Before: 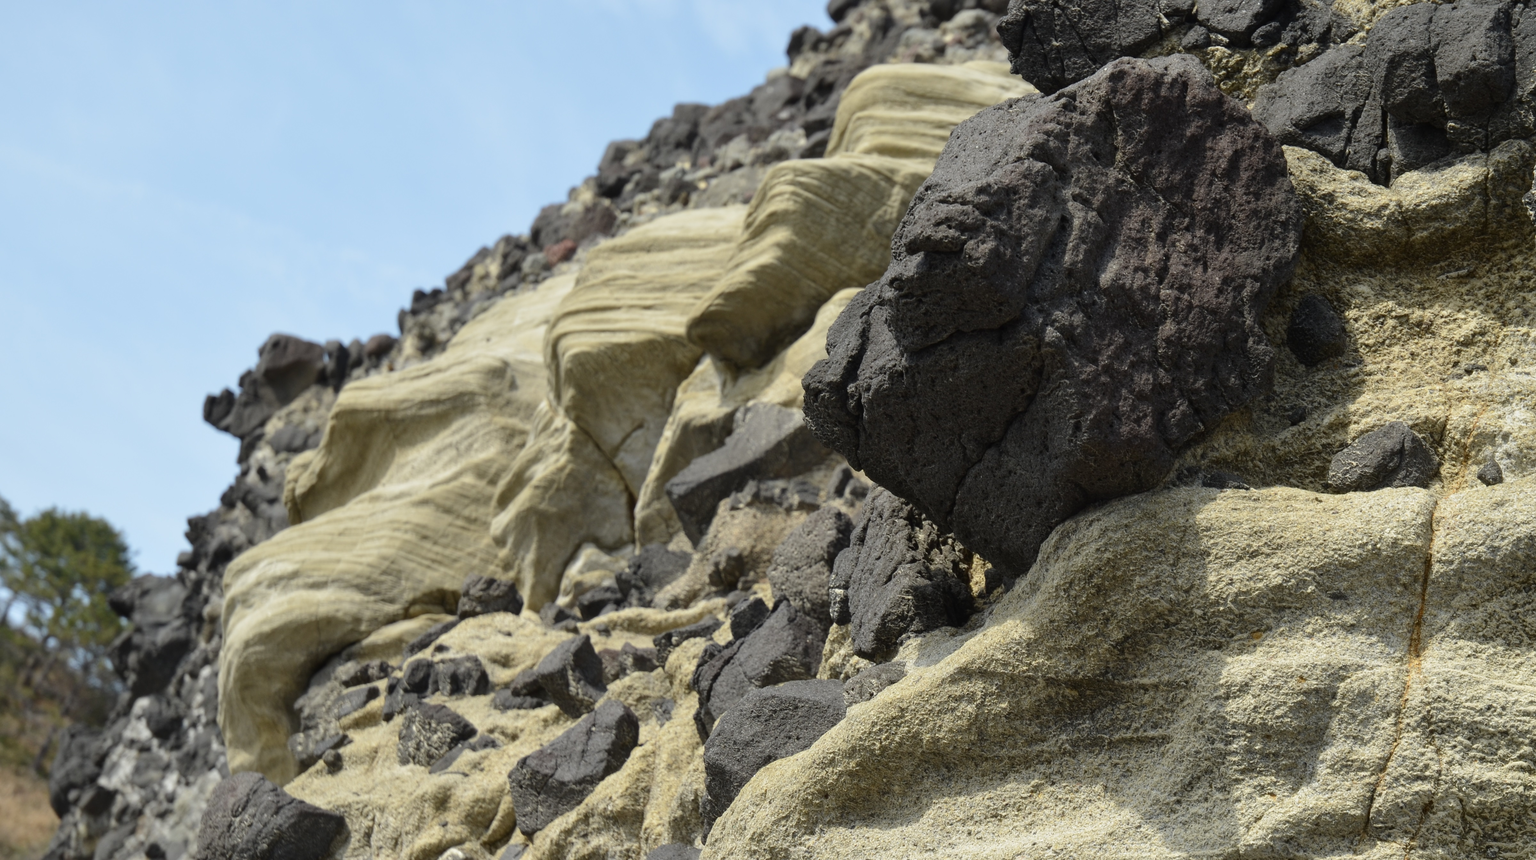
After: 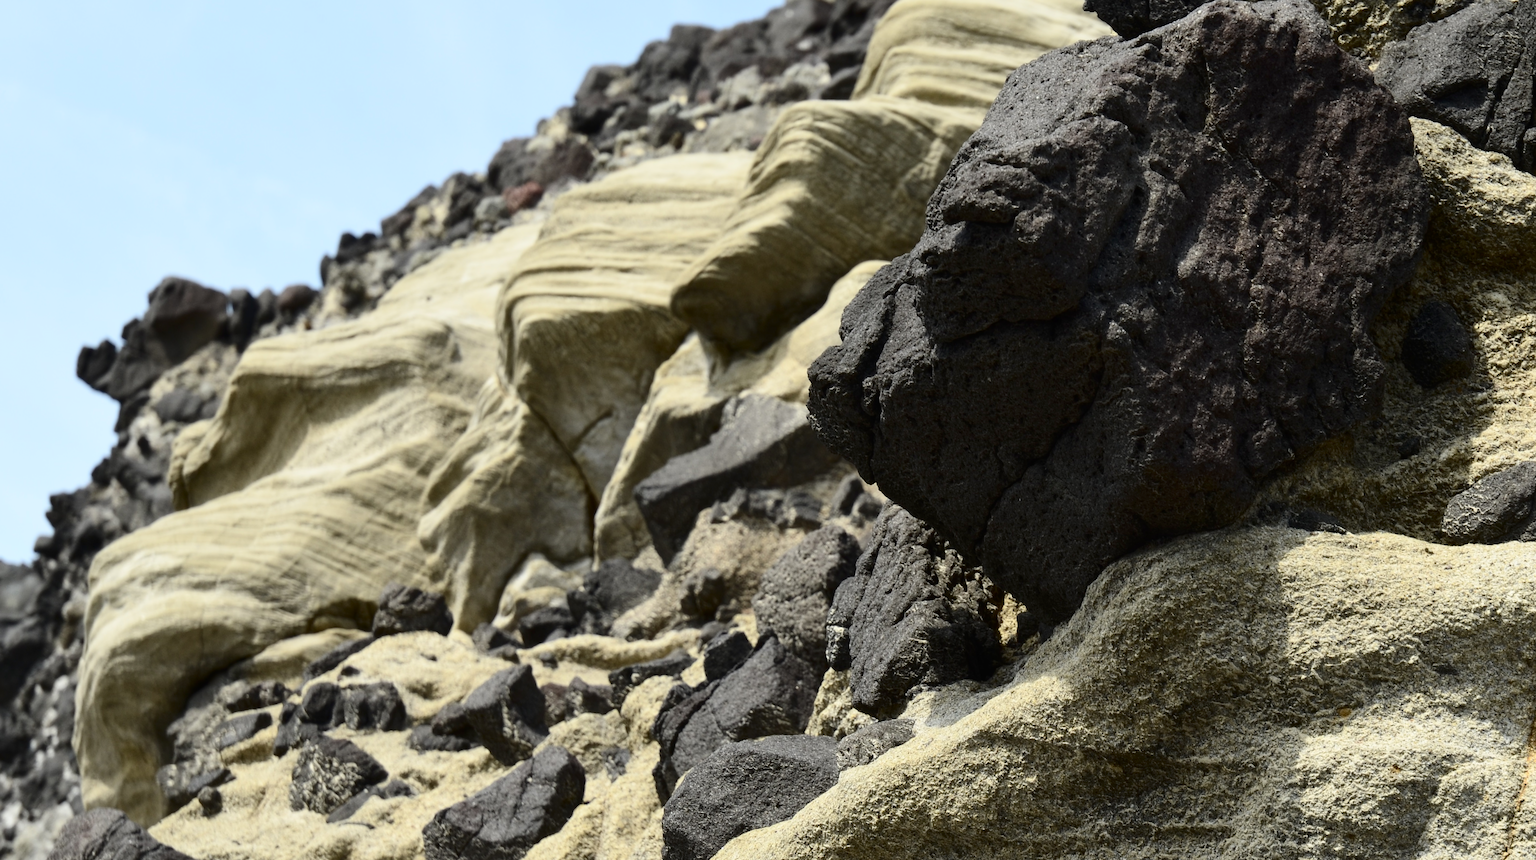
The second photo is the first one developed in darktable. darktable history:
contrast brightness saturation: contrast 0.28
crop and rotate: angle -3.27°, left 5.211%, top 5.211%, right 4.607%, bottom 4.607%
